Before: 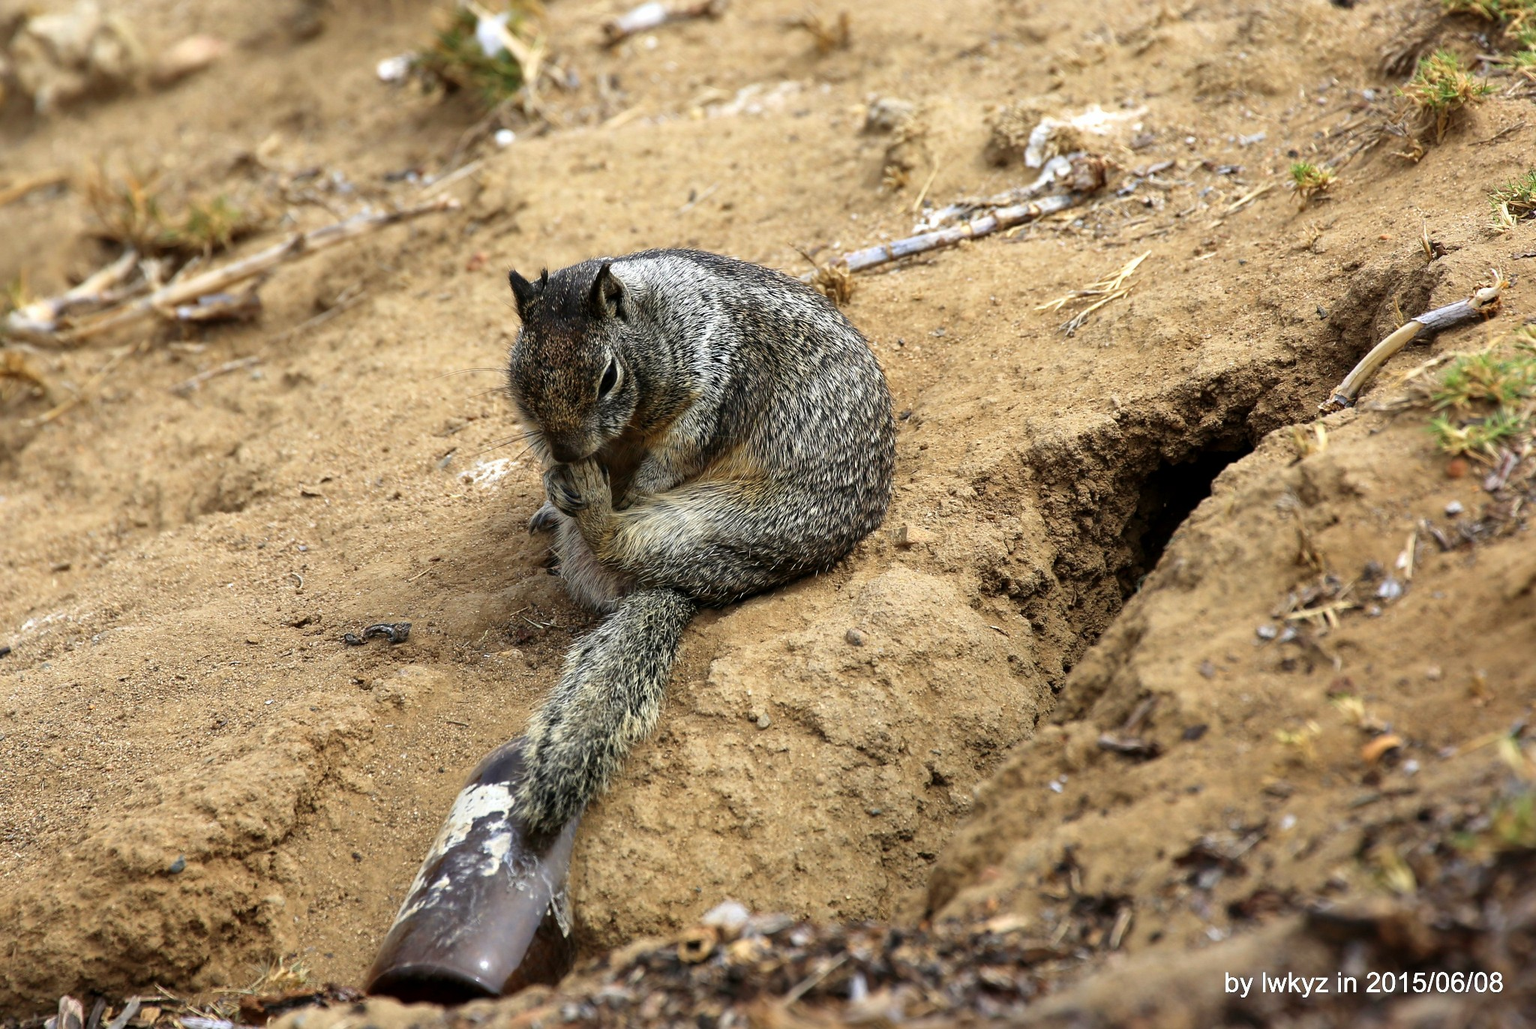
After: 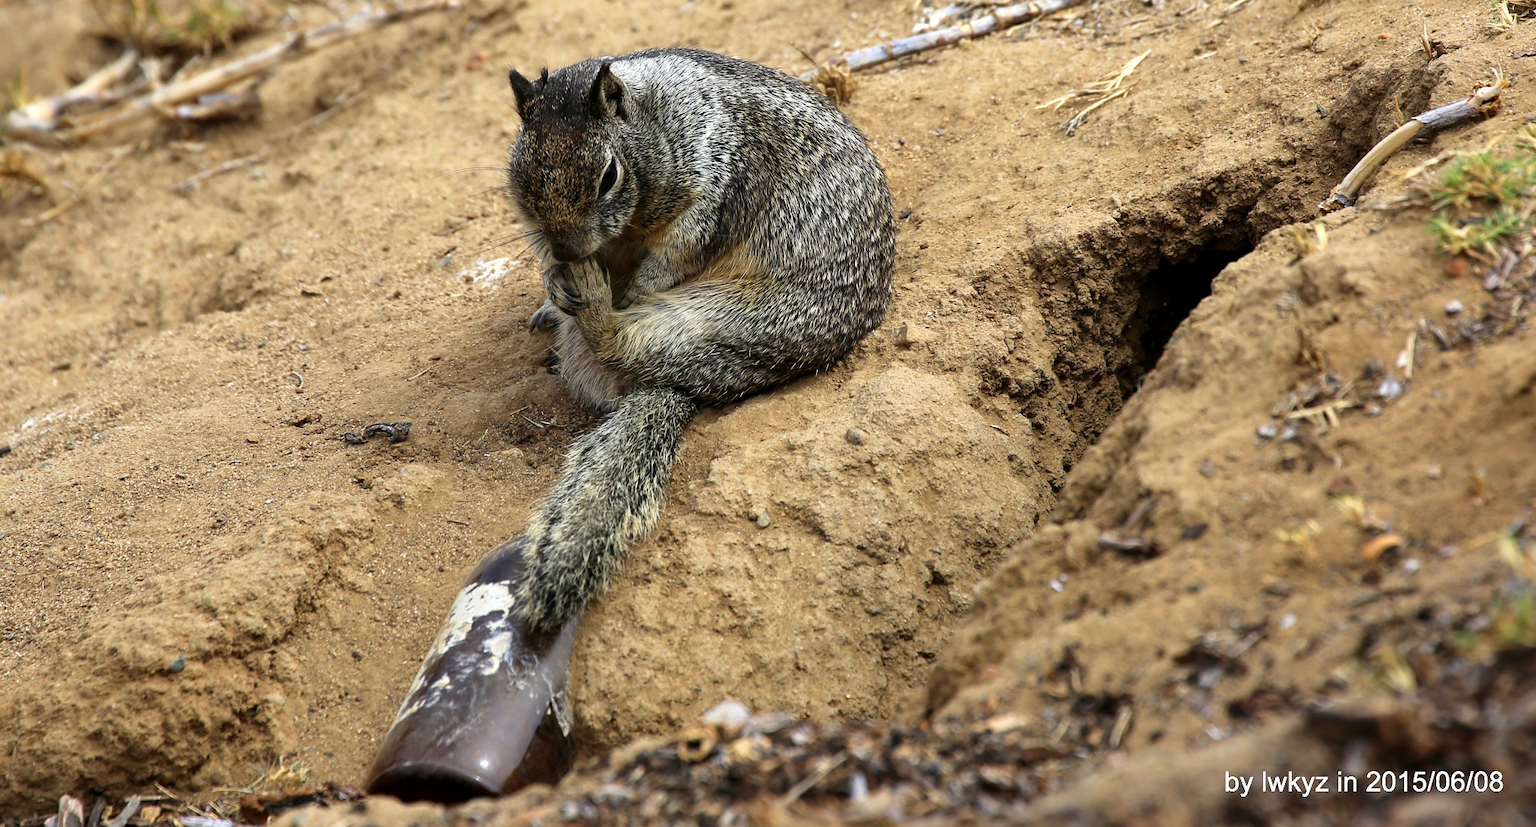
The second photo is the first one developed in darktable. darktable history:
crop and rotate: top 19.546%
